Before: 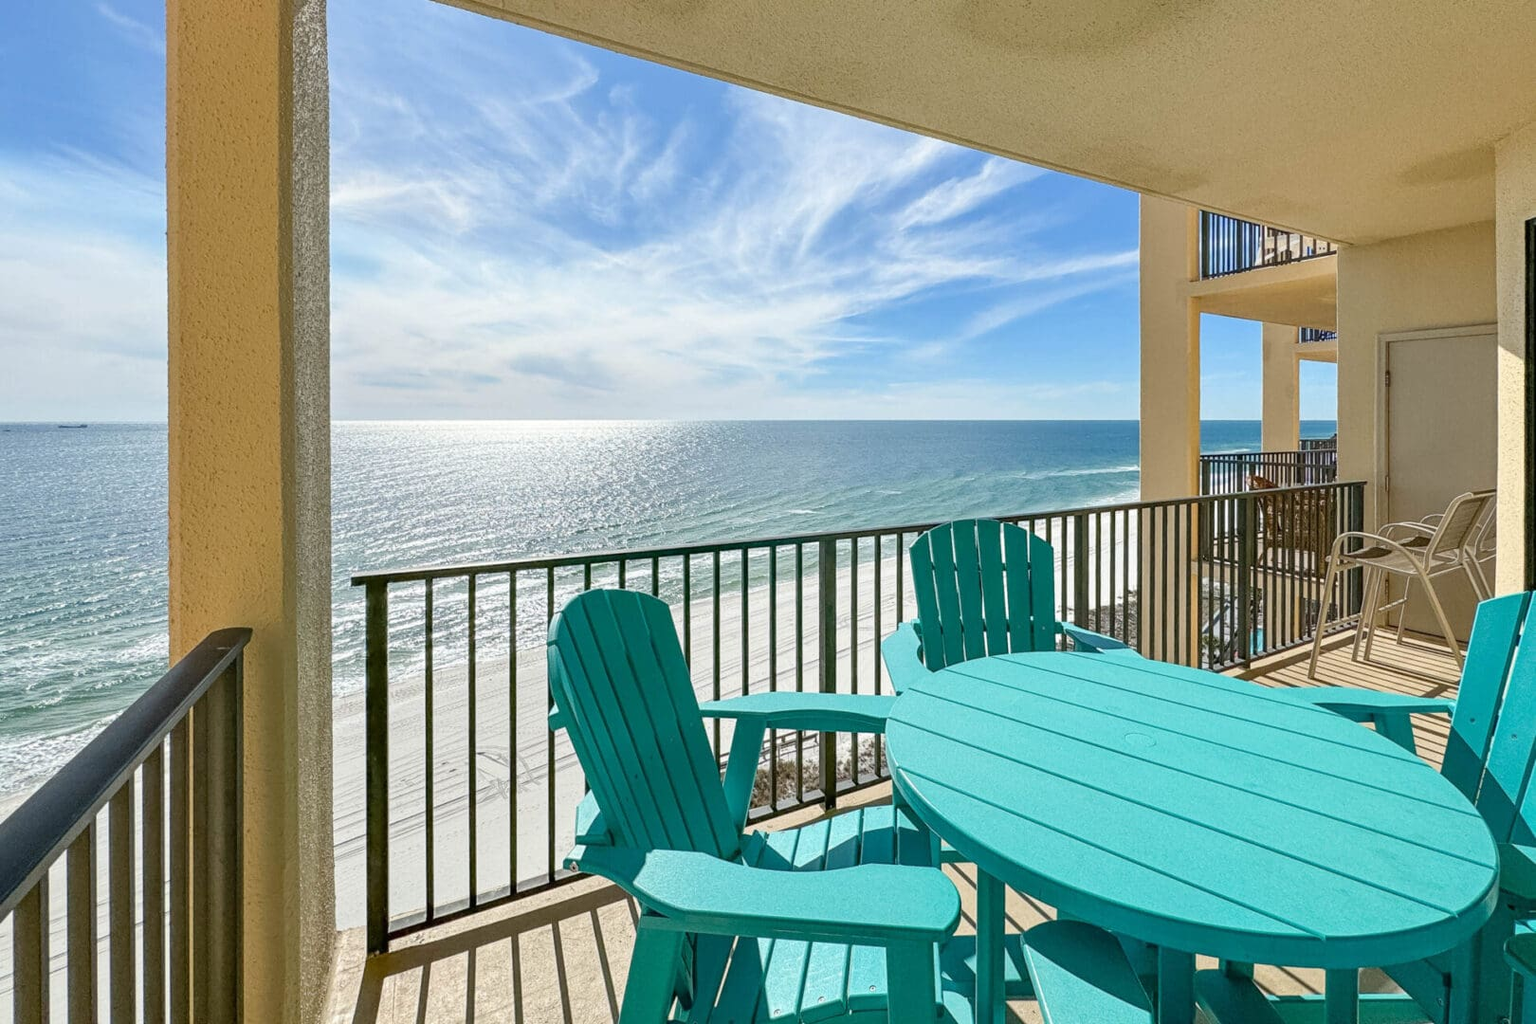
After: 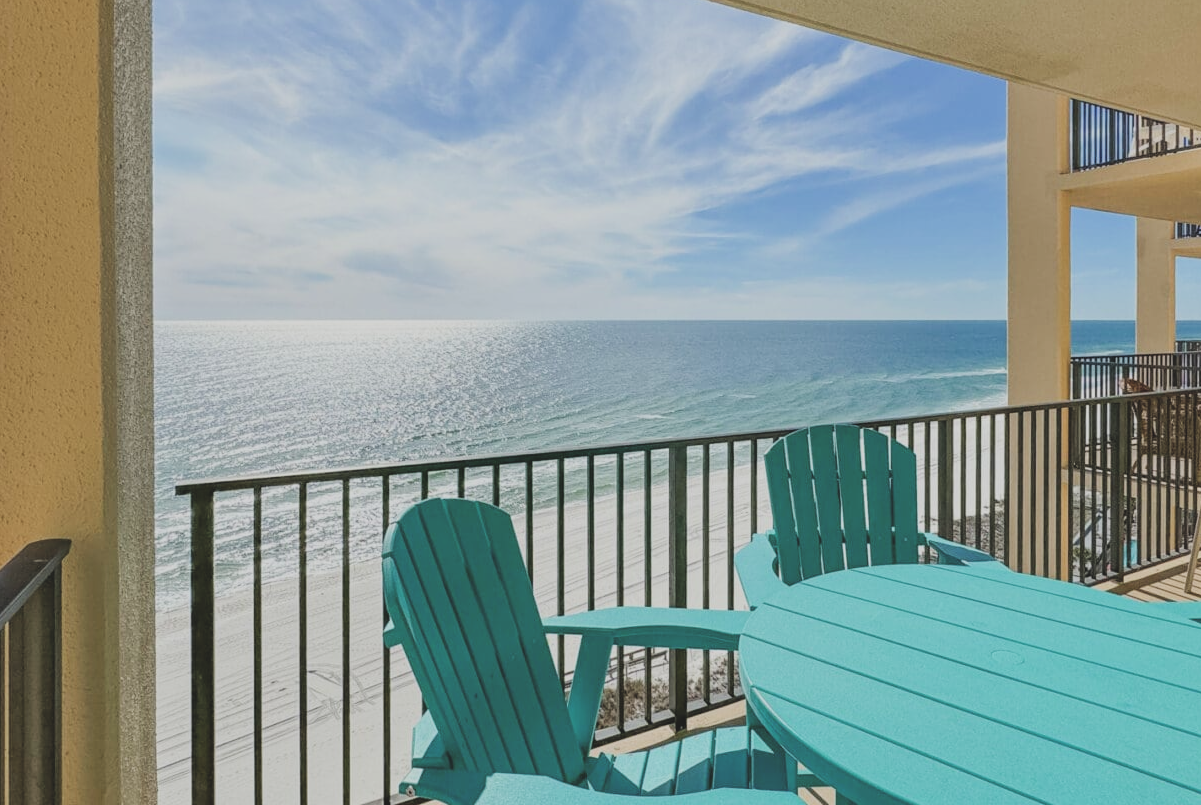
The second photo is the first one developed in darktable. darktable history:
exposure: black level correction -0.025, exposure -0.12 EV, compensate highlight preservation false
crop and rotate: left 12.077%, top 11.465%, right 13.782%, bottom 13.913%
filmic rgb: black relative exposure -7.65 EV, white relative exposure 4.56 EV, hardness 3.61, contrast 1.05
